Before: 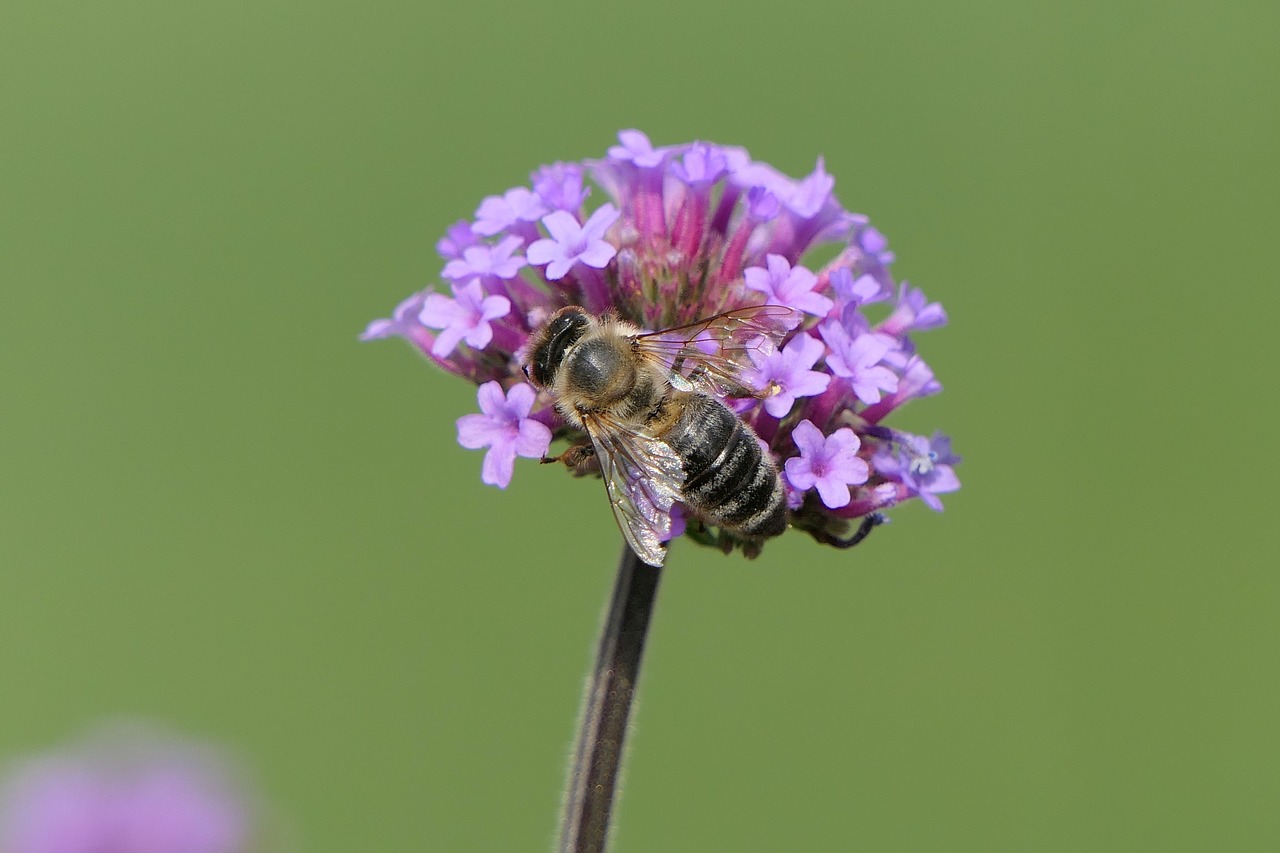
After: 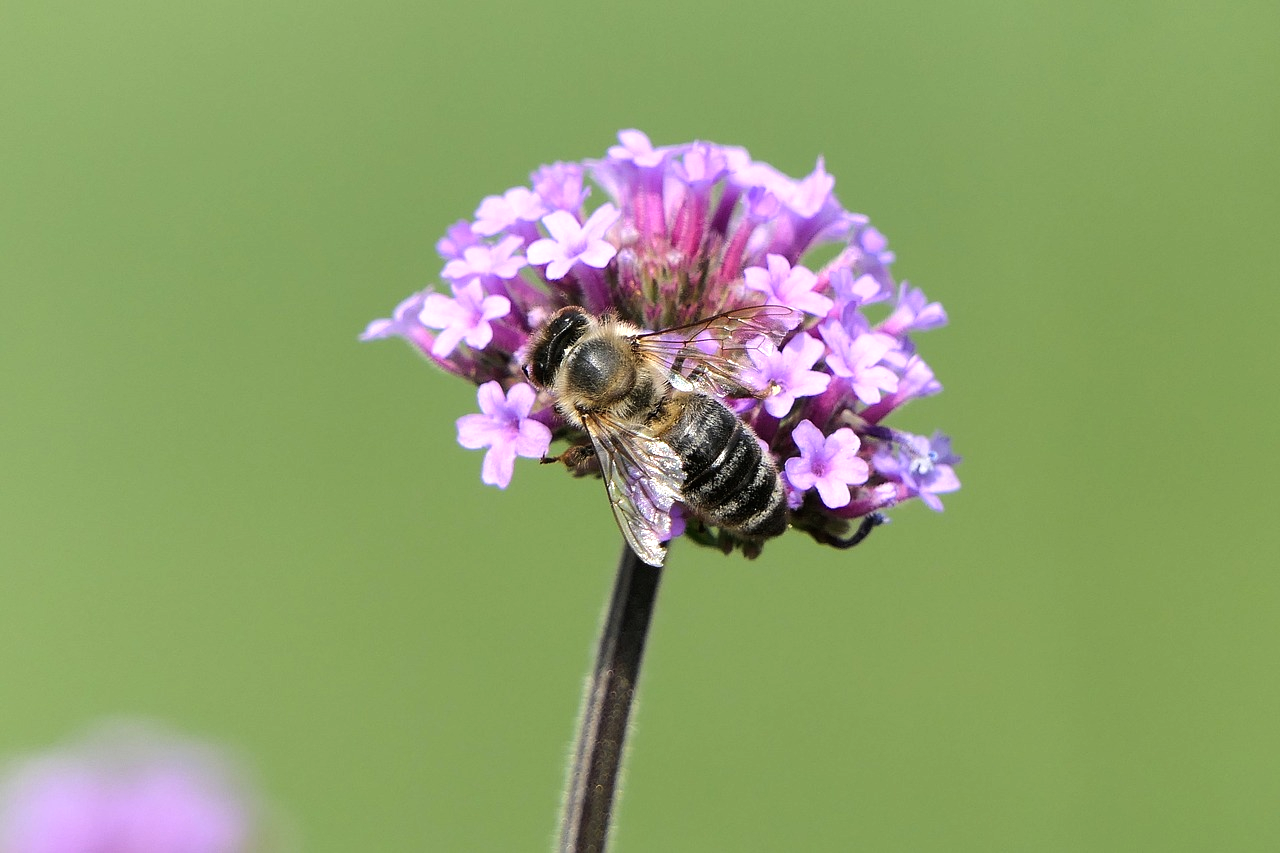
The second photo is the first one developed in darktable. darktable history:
tone equalizer: -8 EV -0.772 EV, -7 EV -0.721 EV, -6 EV -0.602 EV, -5 EV -0.372 EV, -3 EV 0.402 EV, -2 EV 0.6 EV, -1 EV 0.695 EV, +0 EV 0.745 EV, edges refinement/feathering 500, mask exposure compensation -1.26 EV, preserve details no
